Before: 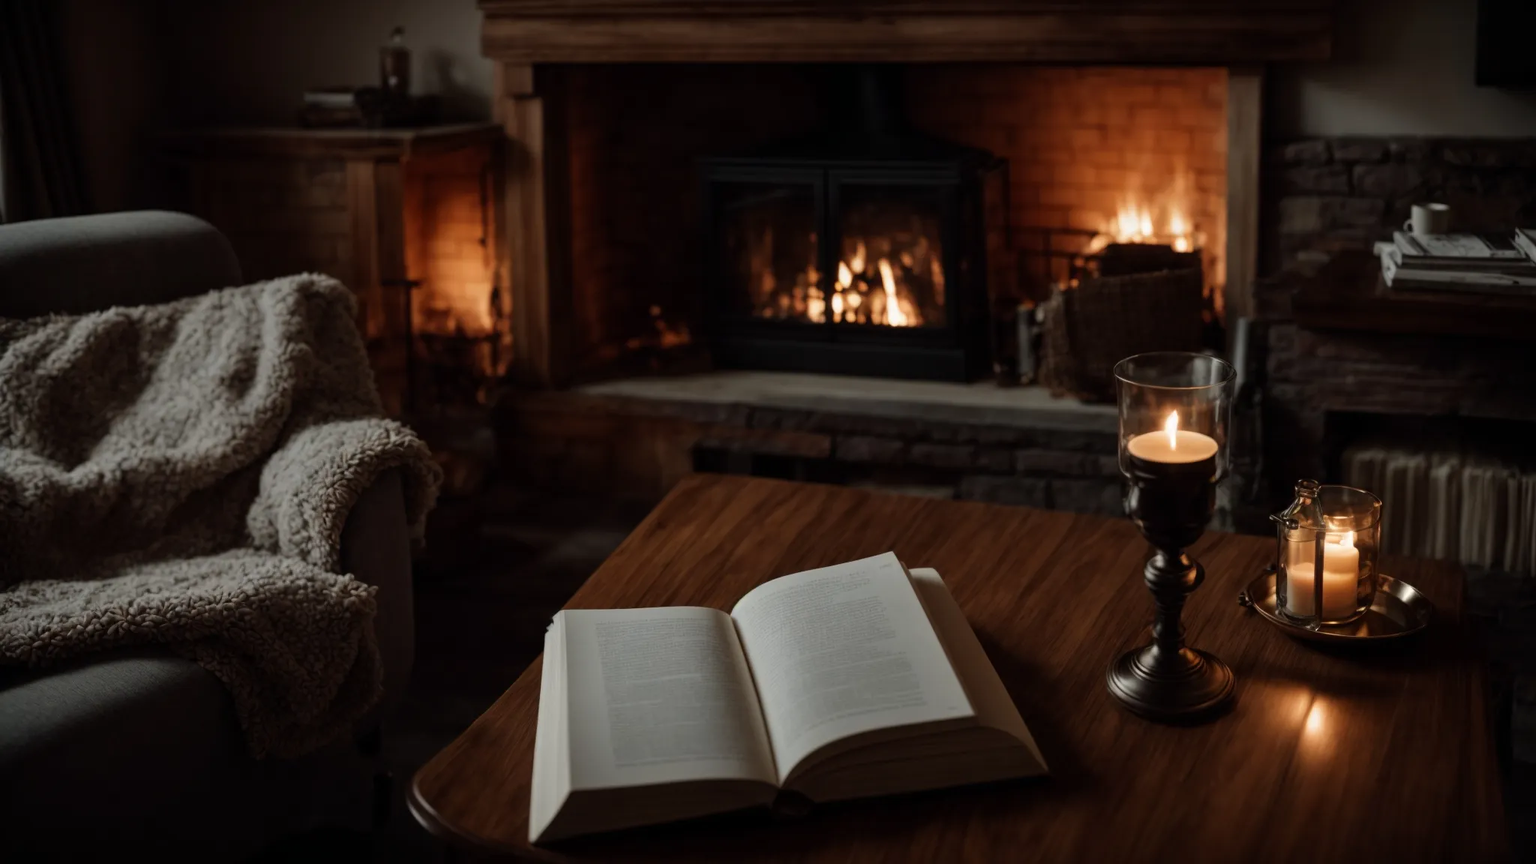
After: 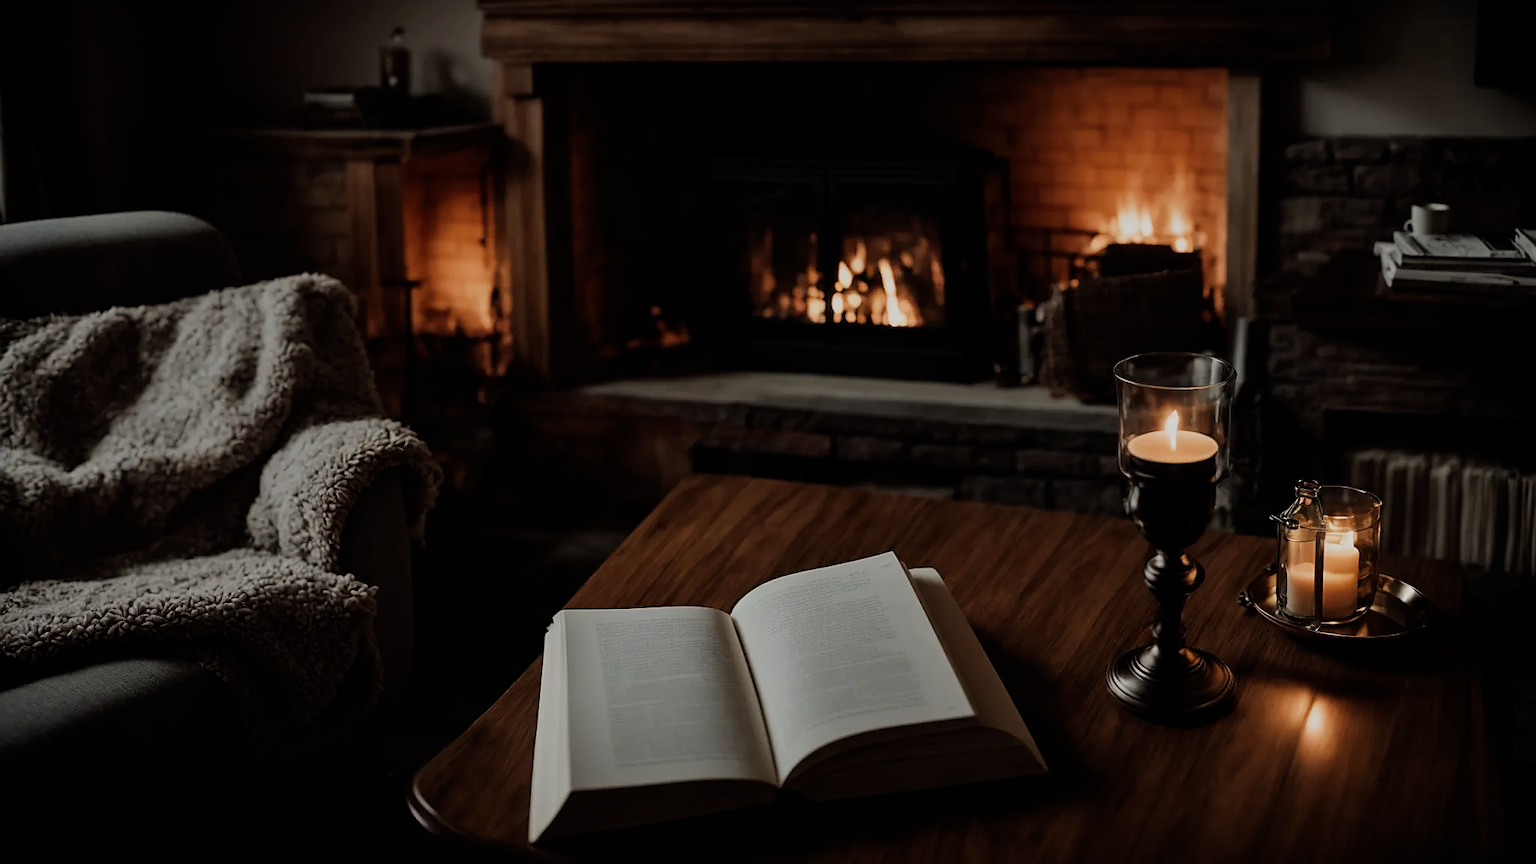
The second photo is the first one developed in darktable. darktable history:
sharpen: radius 1.369, amount 1.257, threshold 0.73
filmic rgb: black relative exposure -16 EV, white relative exposure 6.88 EV, hardness 4.66, iterations of high-quality reconstruction 0
